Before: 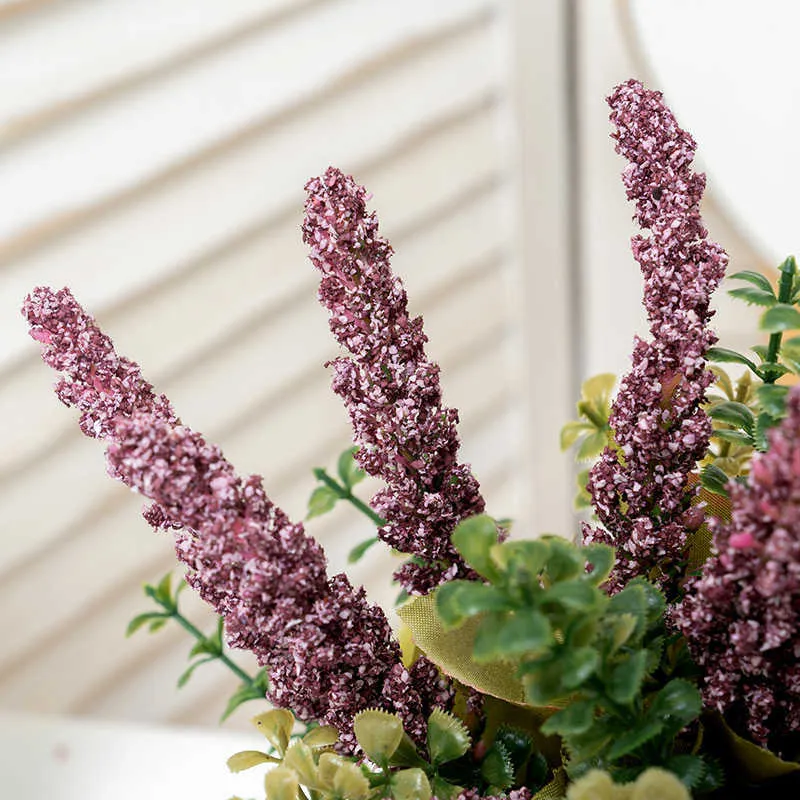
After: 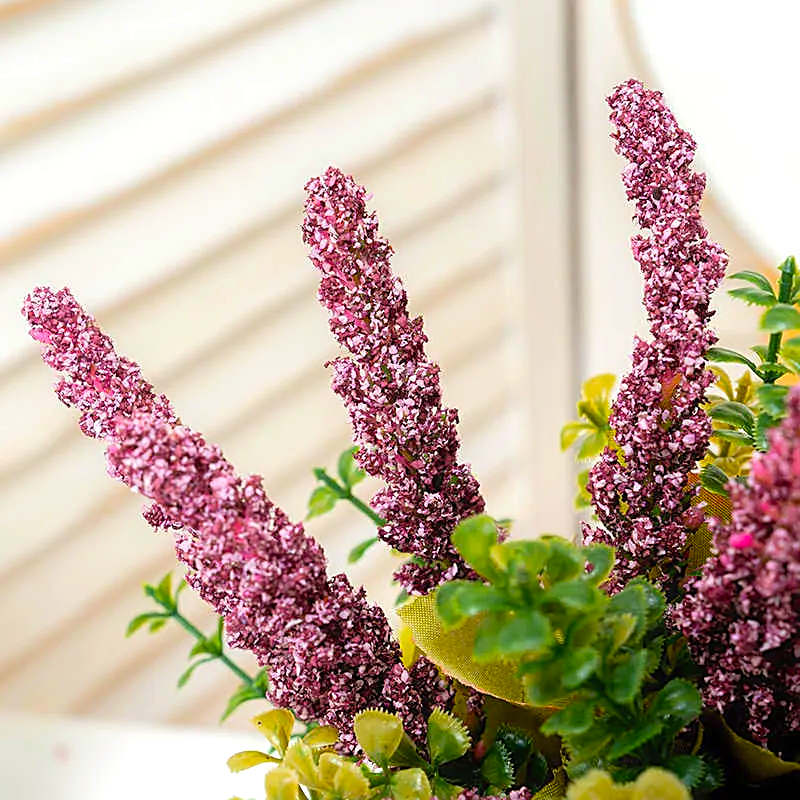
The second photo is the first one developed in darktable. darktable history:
exposure: exposure 0.077 EV, compensate exposure bias true, compensate highlight preservation false
color balance rgb: power › chroma 0.307%, power › hue 25.22°, linear chroma grading › global chroma 15.351%, perceptual saturation grading › global saturation 19.594%
contrast equalizer: y [[0.5, 0.488, 0.462, 0.461, 0.491, 0.5], [0.5 ×6], [0.5 ×6], [0 ×6], [0 ×6]]
sharpen: on, module defaults
local contrast: highlights 107%, shadows 97%, detail 119%, midtone range 0.2
contrast brightness saturation: contrast 0.074, brightness 0.079, saturation 0.183
